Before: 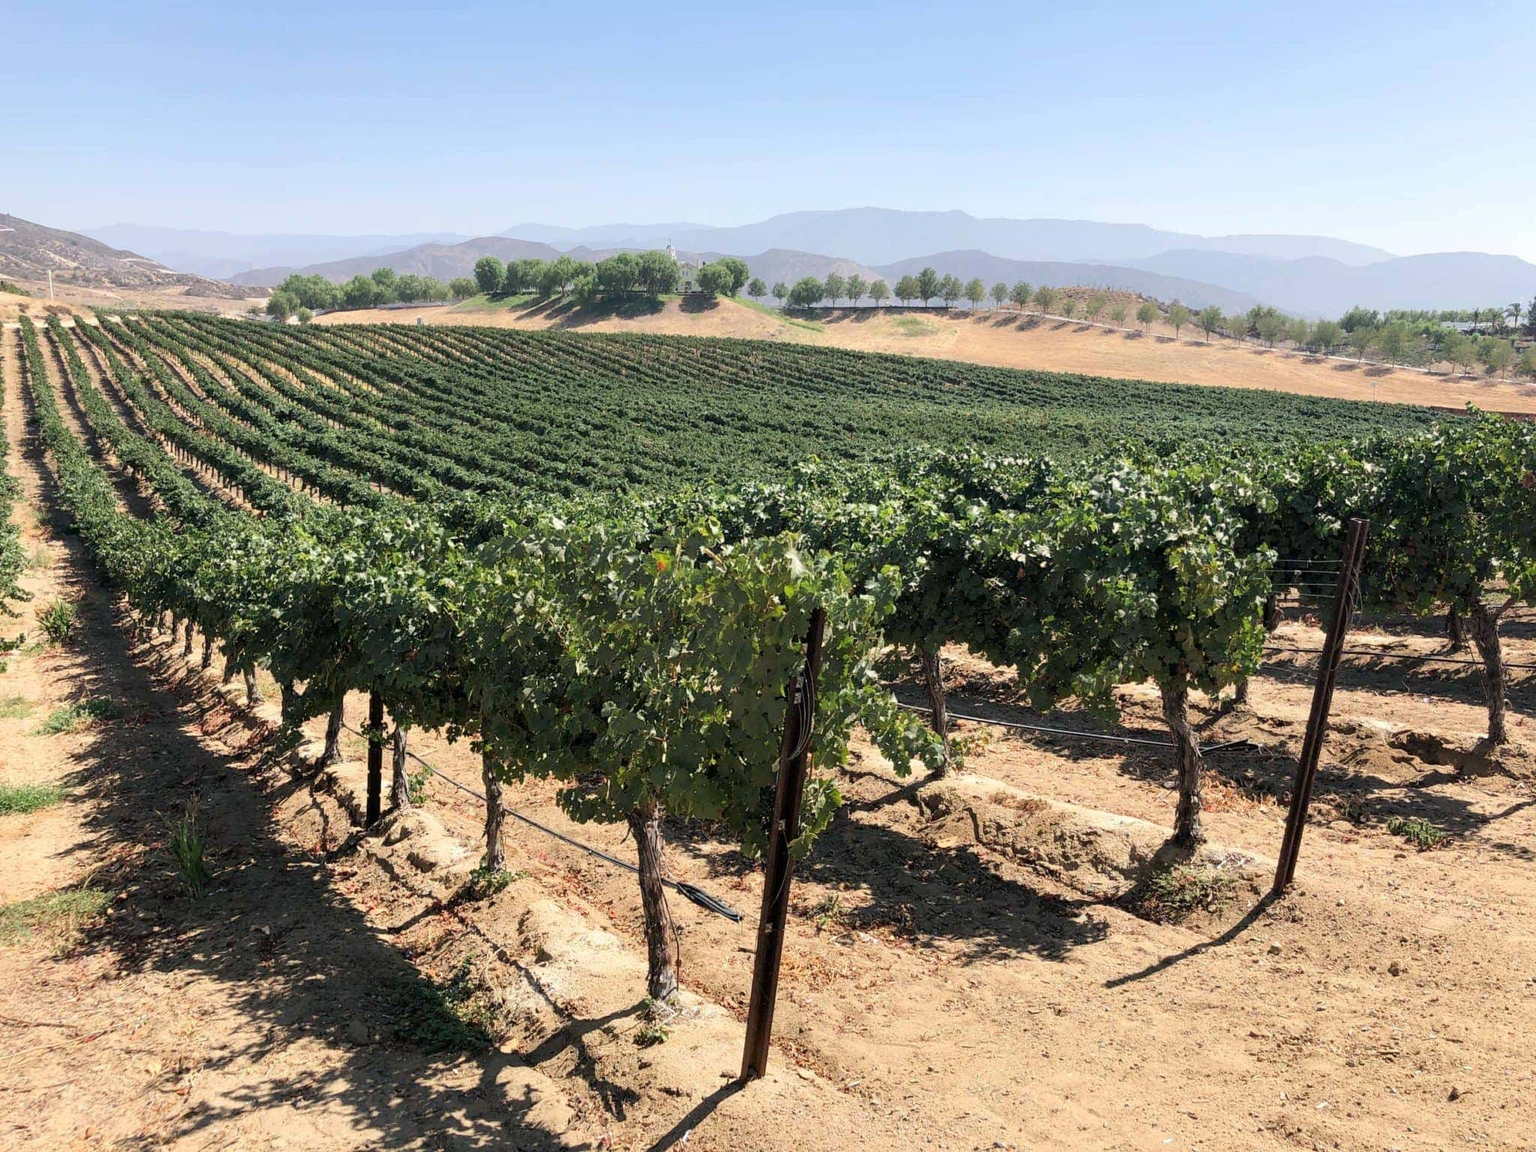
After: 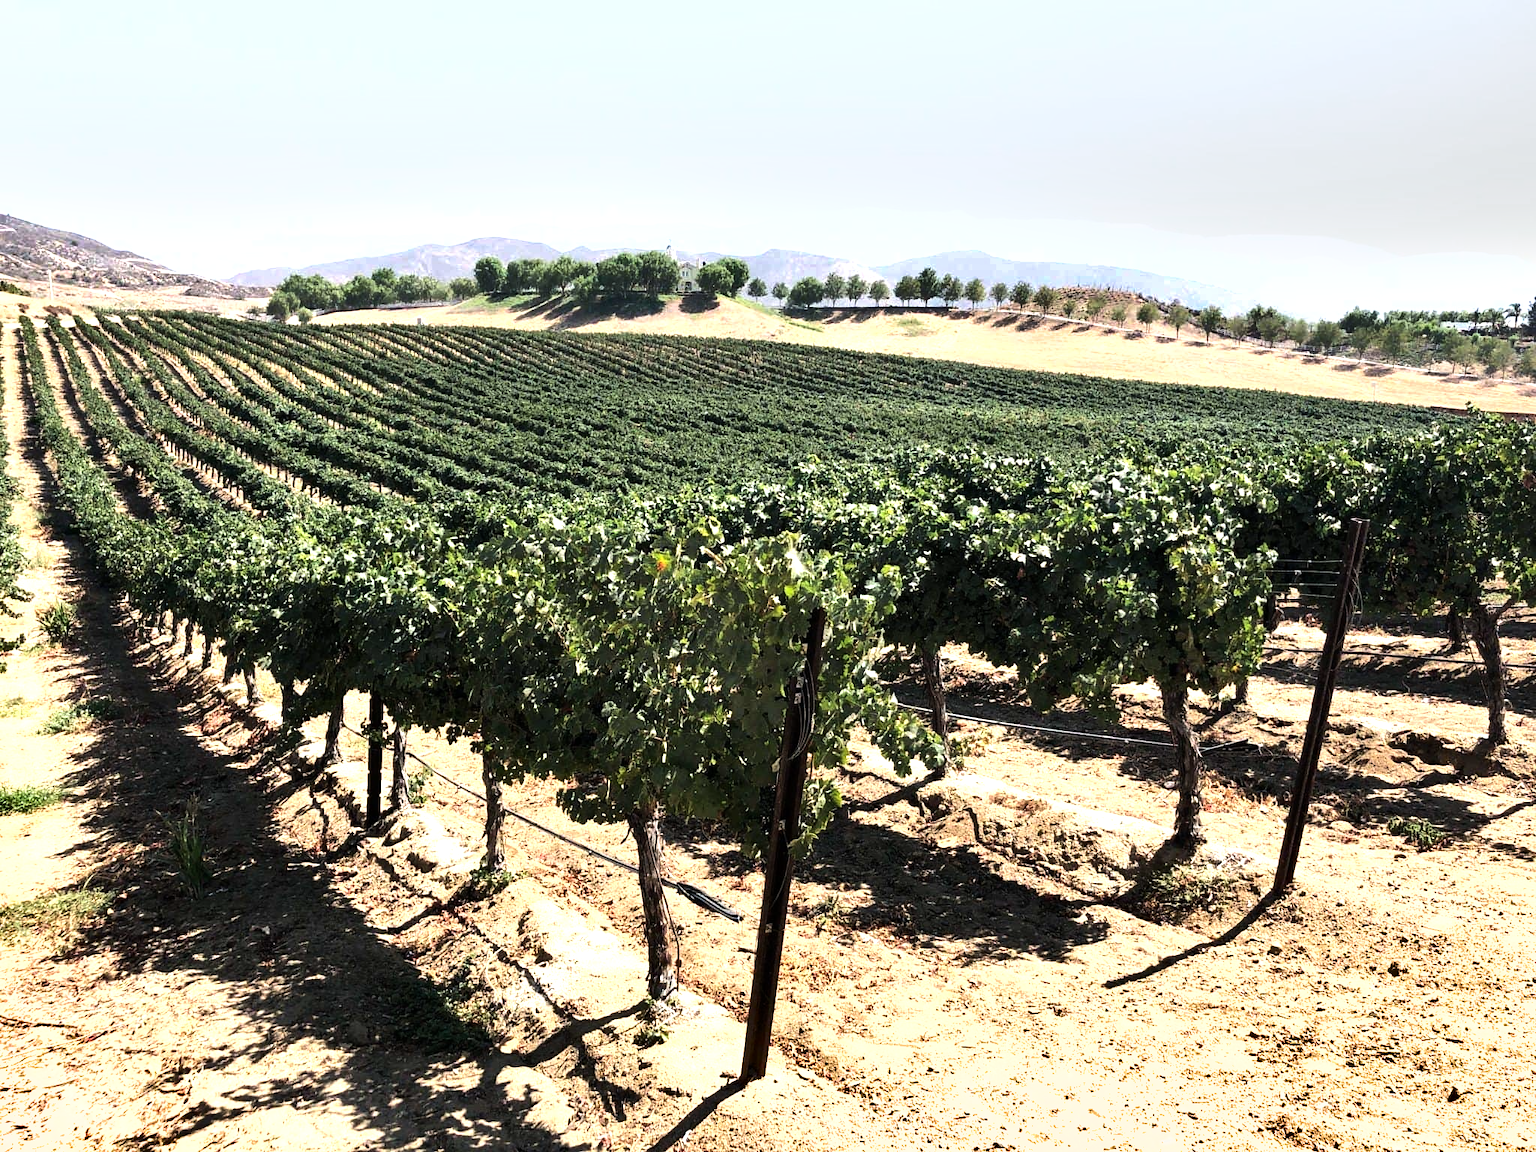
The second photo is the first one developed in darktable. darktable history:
shadows and highlights: soften with gaussian
tone equalizer: -8 EV -1.06 EV, -7 EV -1.03 EV, -6 EV -0.905 EV, -5 EV -0.543 EV, -3 EV 0.545 EV, -2 EV 0.89 EV, -1 EV 0.995 EV, +0 EV 1.08 EV, edges refinement/feathering 500, mask exposure compensation -1.57 EV, preserve details no
